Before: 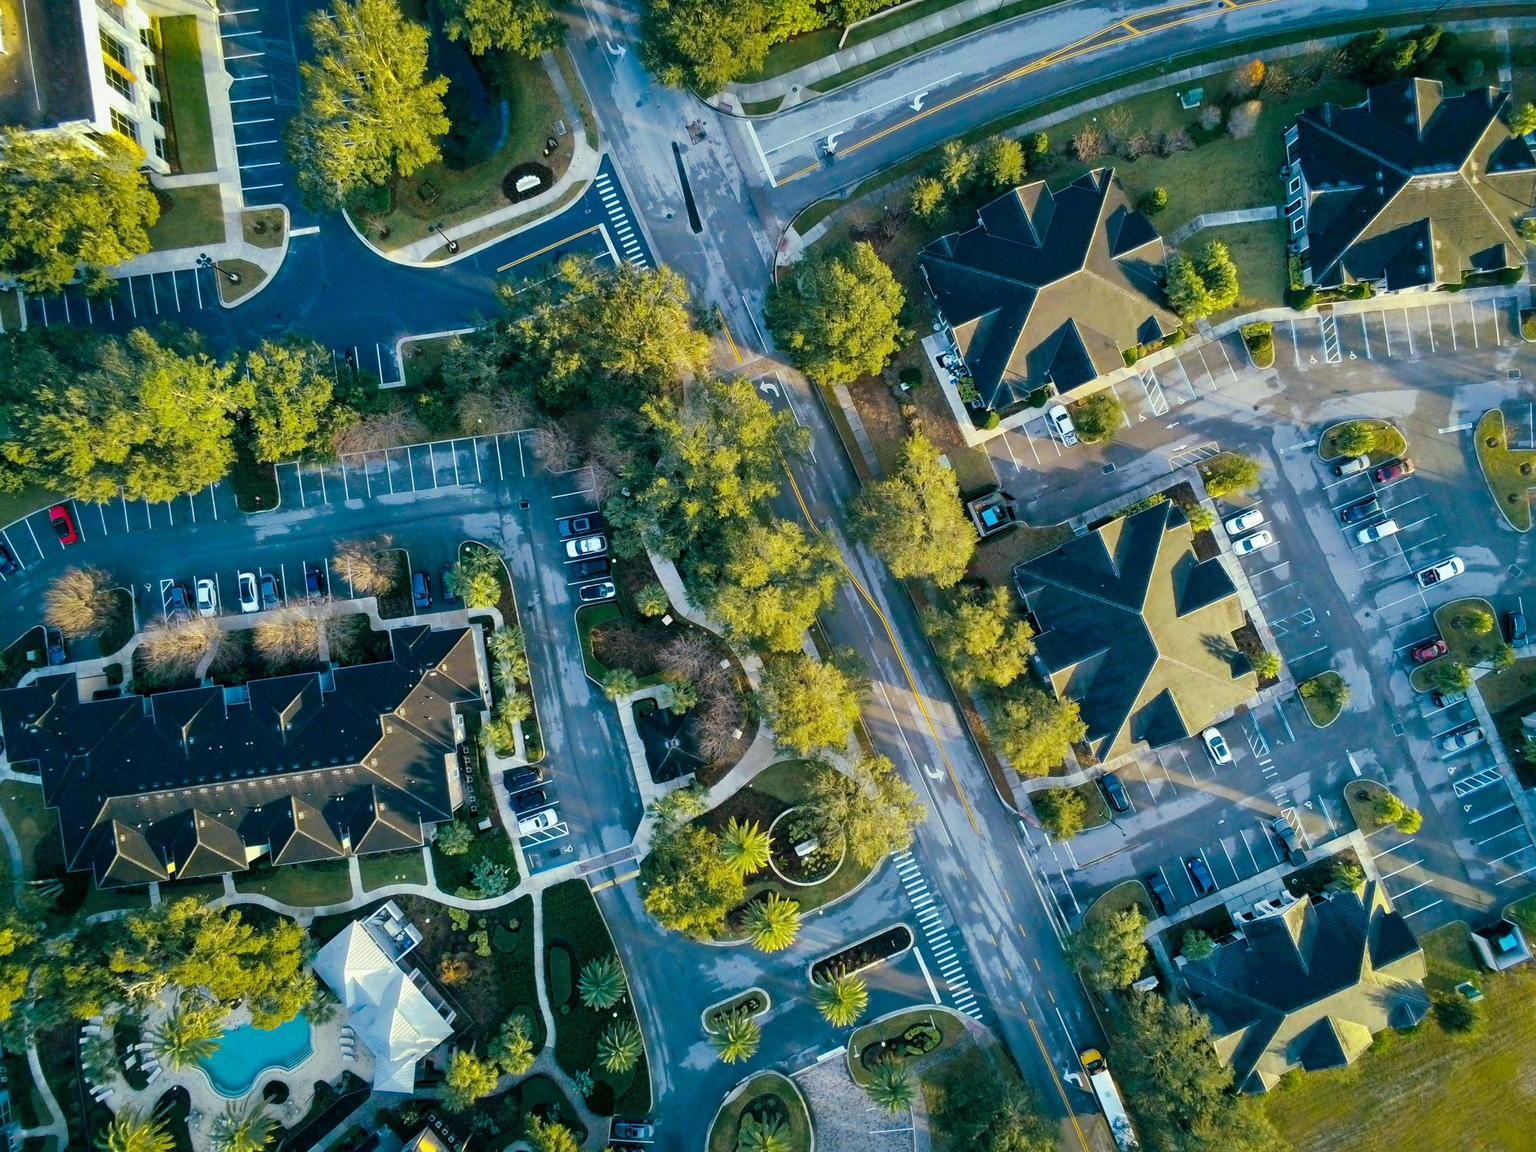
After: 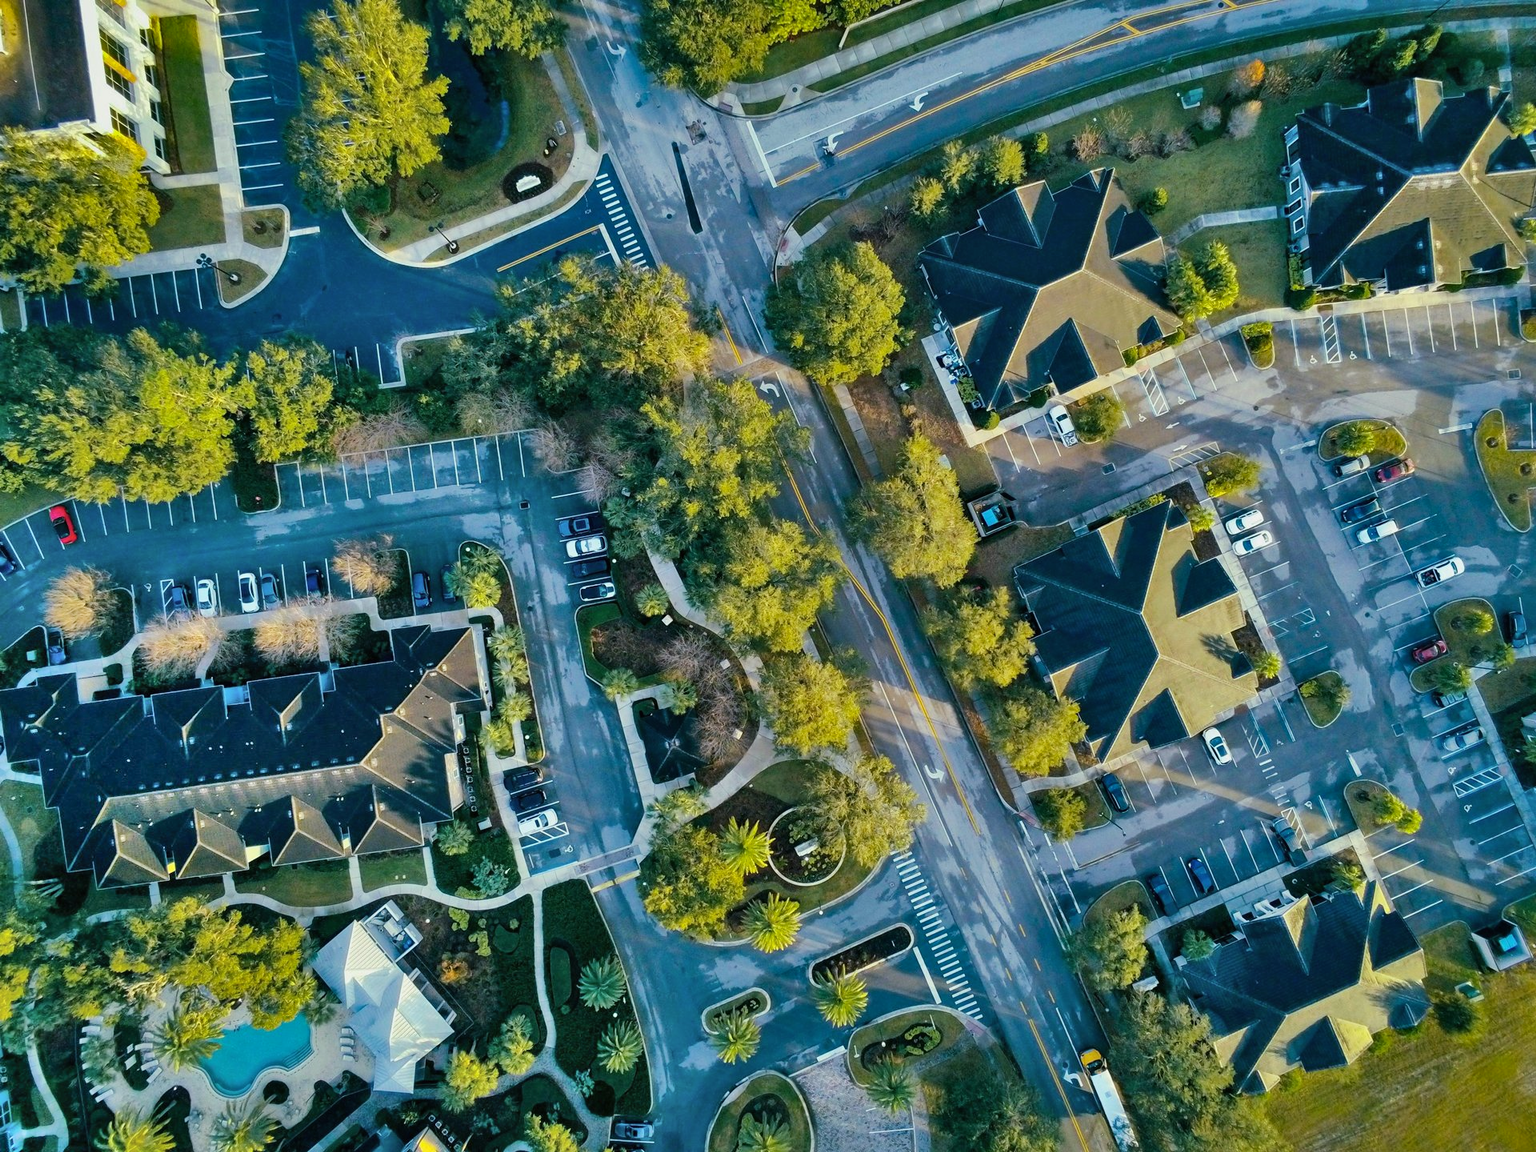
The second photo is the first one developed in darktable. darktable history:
tone curve: curves: ch0 [(0, 0) (0.584, 0.595) (1, 1)]
levels: levels [0, 0.514, 1] | blend: blend mode normal, opacity 100%; mask: parametric mask | parametric mask flag set but no channel active
contrast brightness saturation: contrast -0.02, brightness -0.01, saturation 0.03 | blend: blend mode normal, opacity 82%; mask: uniform (no mask)
shadows and highlights: radius 123.98, shadows 100, white point adjustment -3, highlights -100, highlights color adjustment 89.84%, soften with gaussian
